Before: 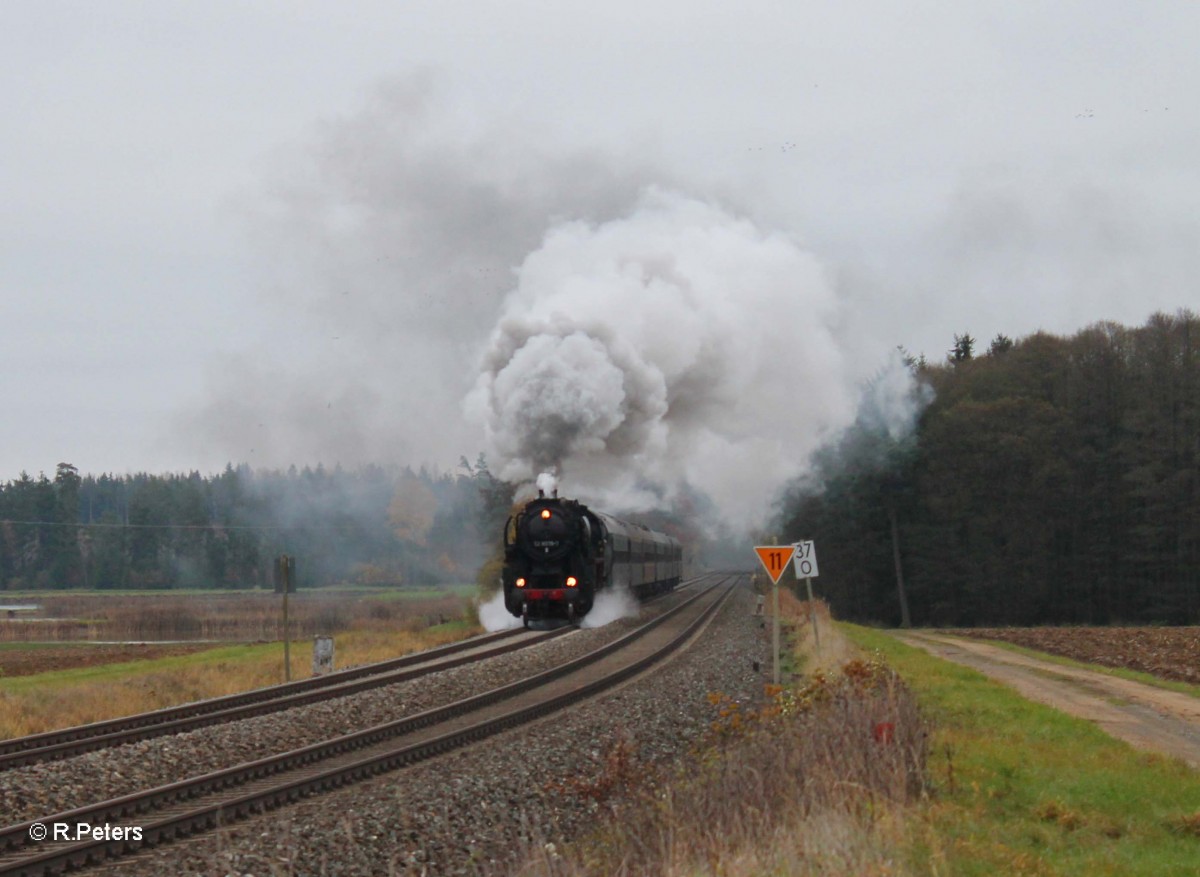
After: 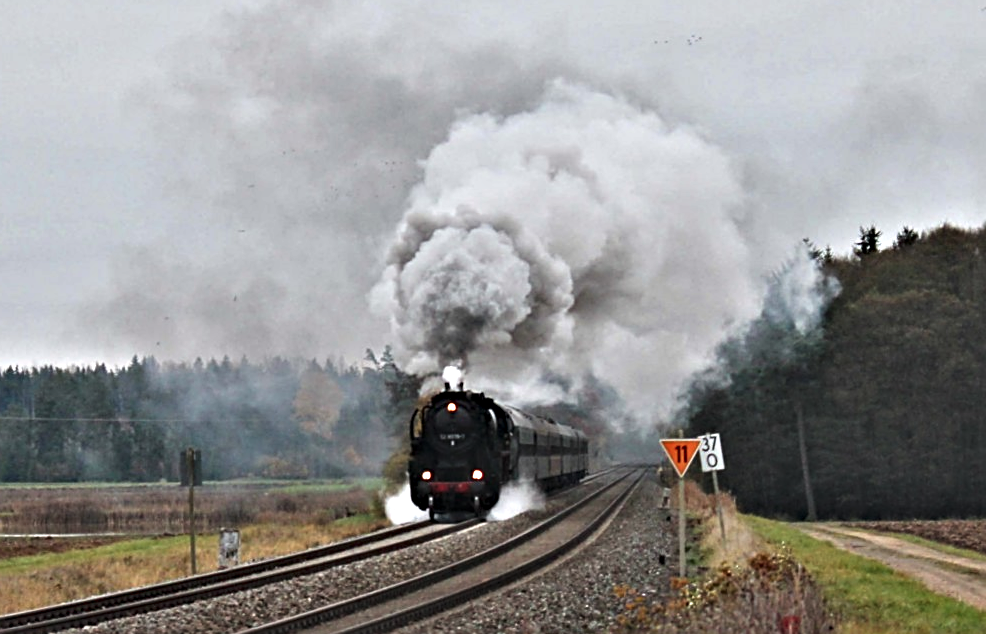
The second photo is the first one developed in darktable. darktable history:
crop: left 7.837%, top 12.206%, right 9.979%, bottom 15.423%
sharpen: on, module defaults
exposure: black level correction -0.016, compensate highlight preservation false
contrast equalizer: y [[0.48, 0.654, 0.731, 0.706, 0.772, 0.382], [0.55 ×6], [0 ×6], [0 ×6], [0 ×6]]
